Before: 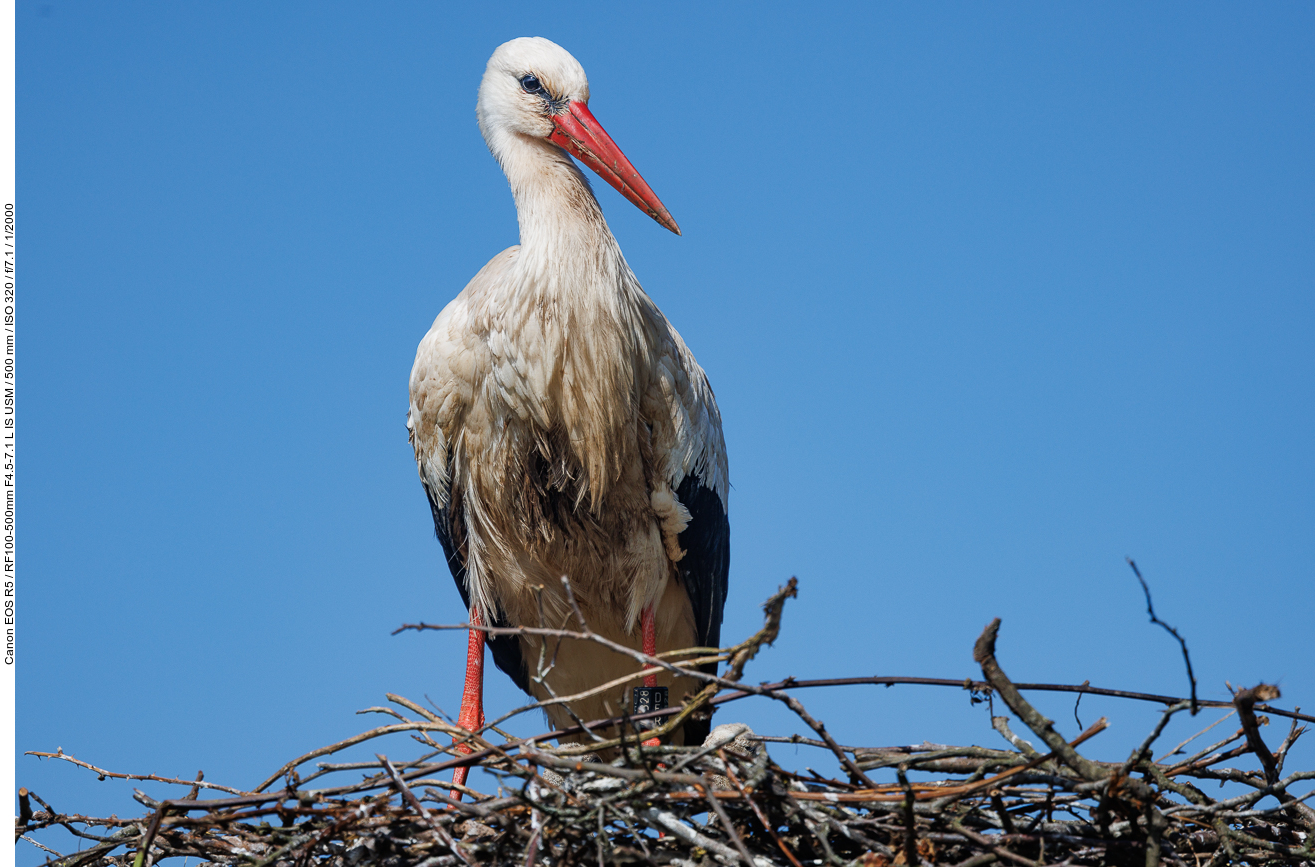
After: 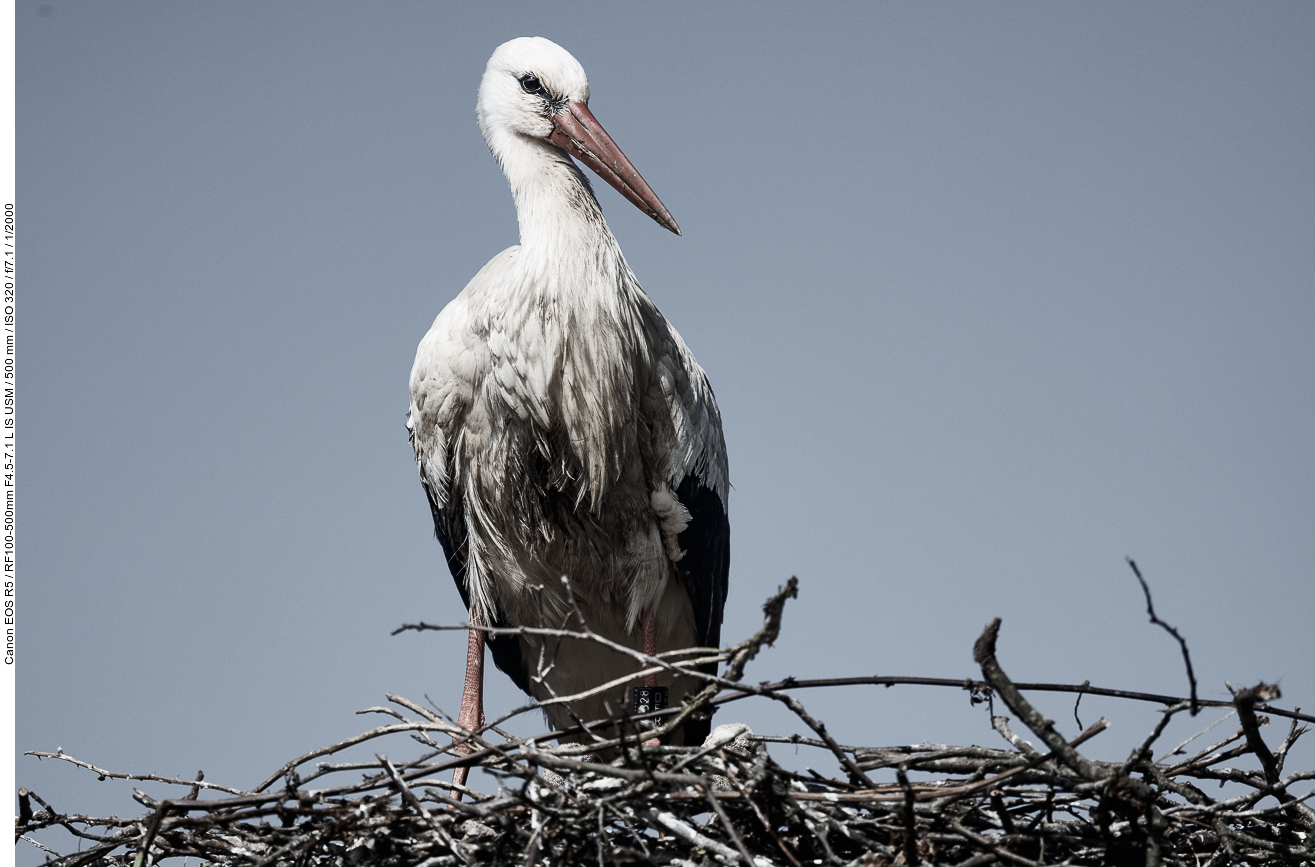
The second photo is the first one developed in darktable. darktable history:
color correction: highlights b* 0.057, saturation 0.277
contrast brightness saturation: contrast 0.285
